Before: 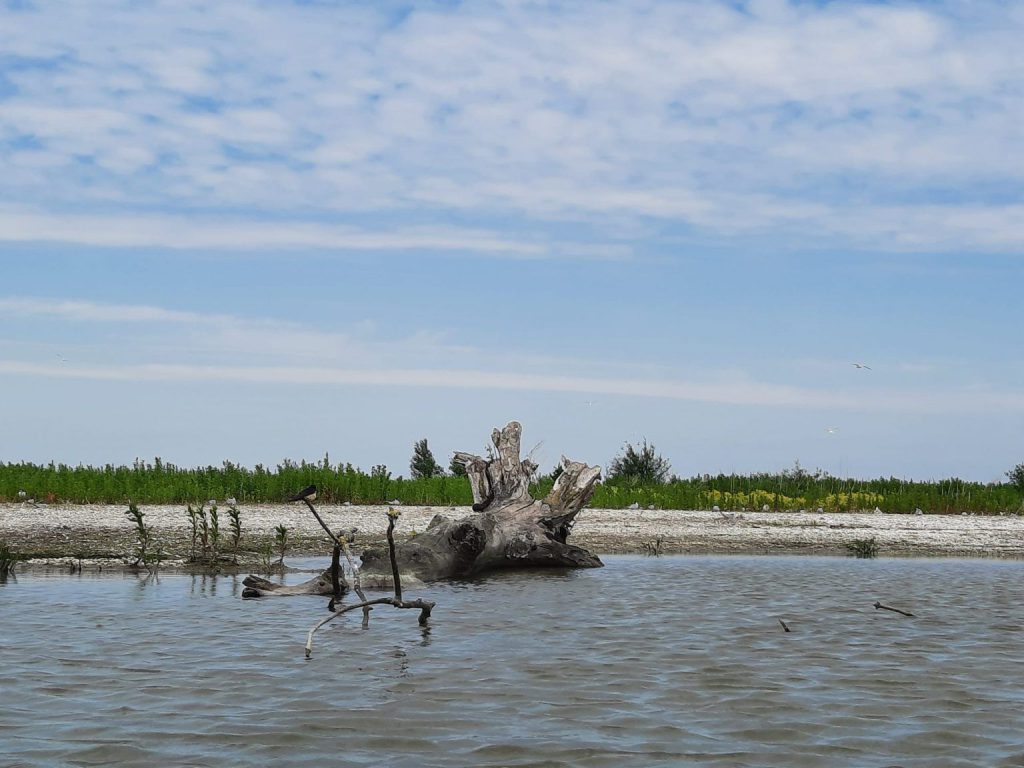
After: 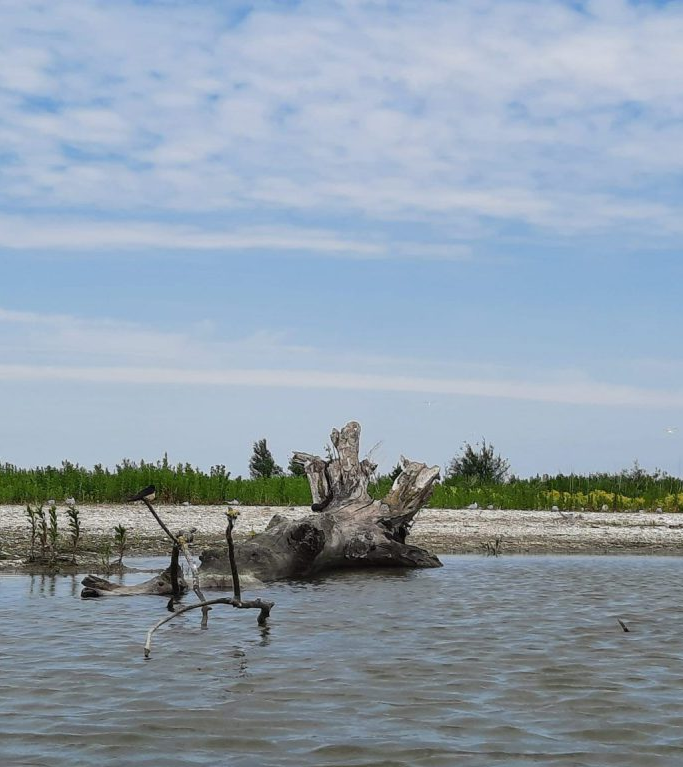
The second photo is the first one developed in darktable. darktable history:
crop and rotate: left 15.742%, right 17.524%
